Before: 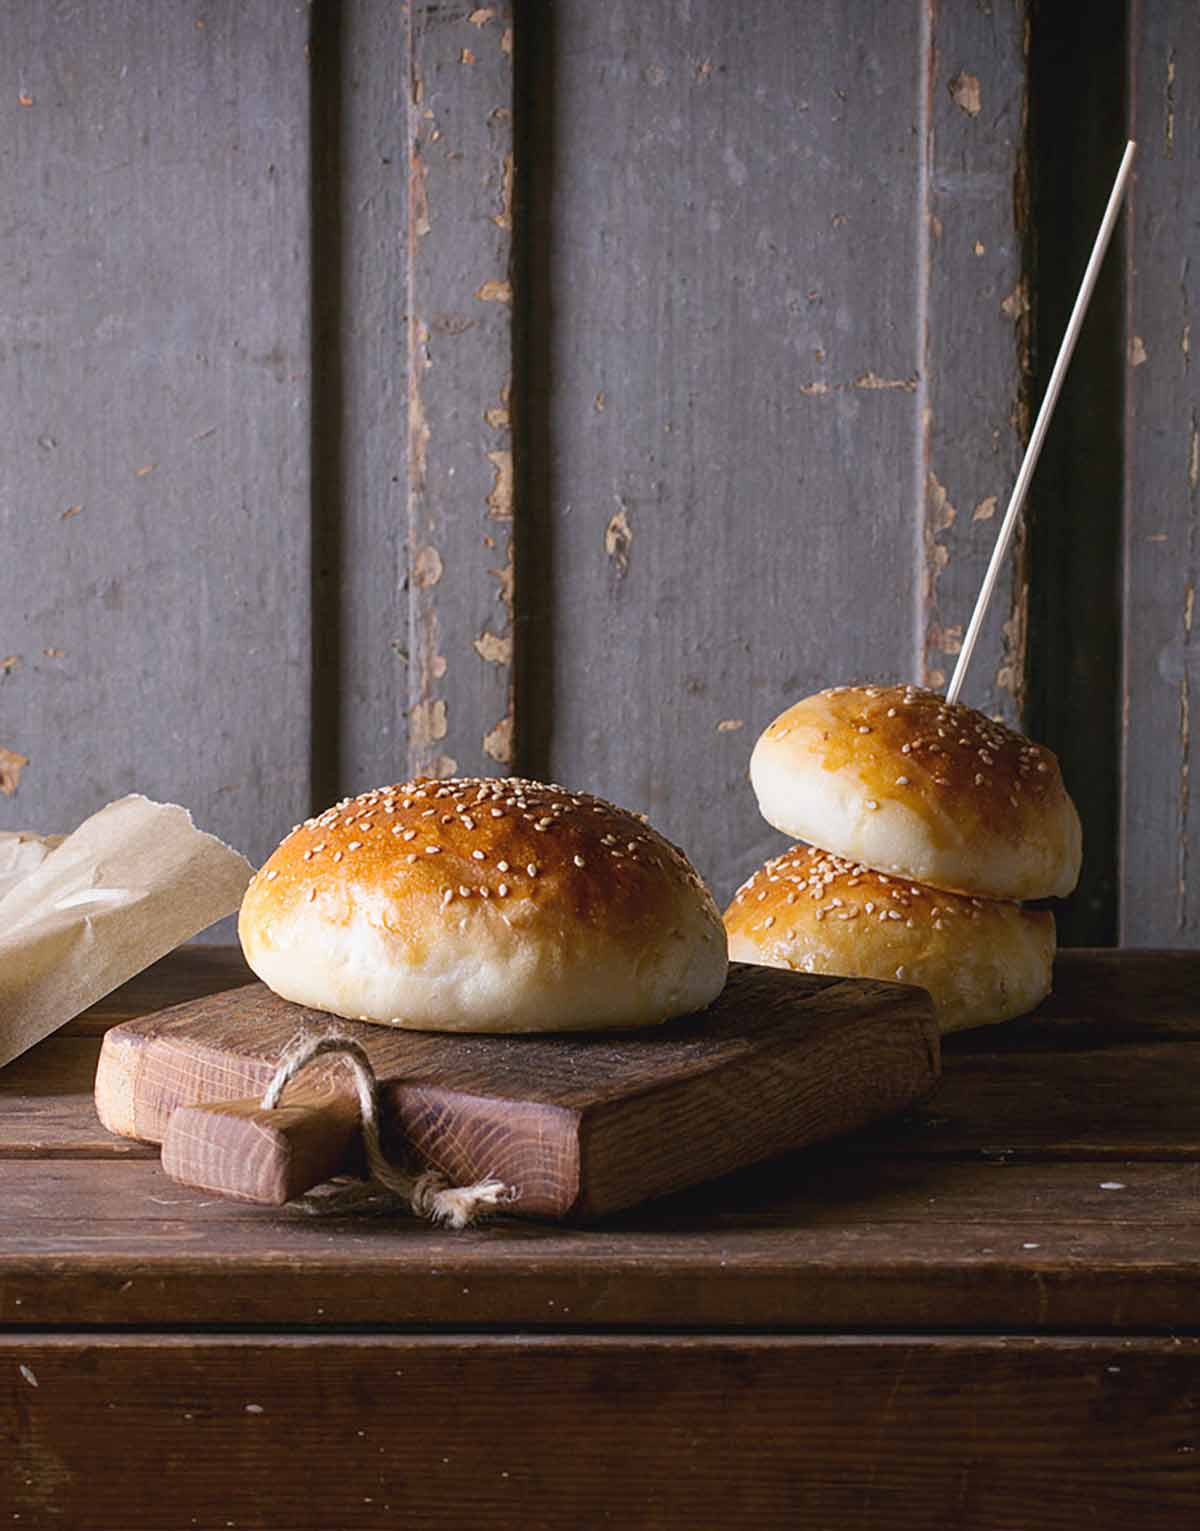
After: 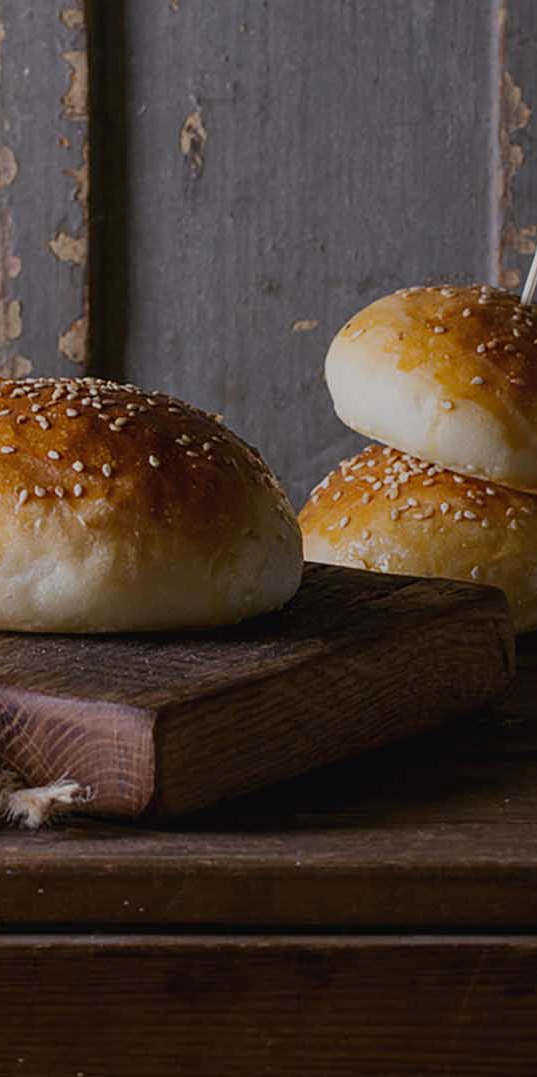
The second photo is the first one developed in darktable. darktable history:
exposure: black level correction 0, exposure -0.802 EV, compensate exposure bias true, compensate highlight preservation false
crop: left 35.462%, top 26.144%, right 19.777%, bottom 3.457%
